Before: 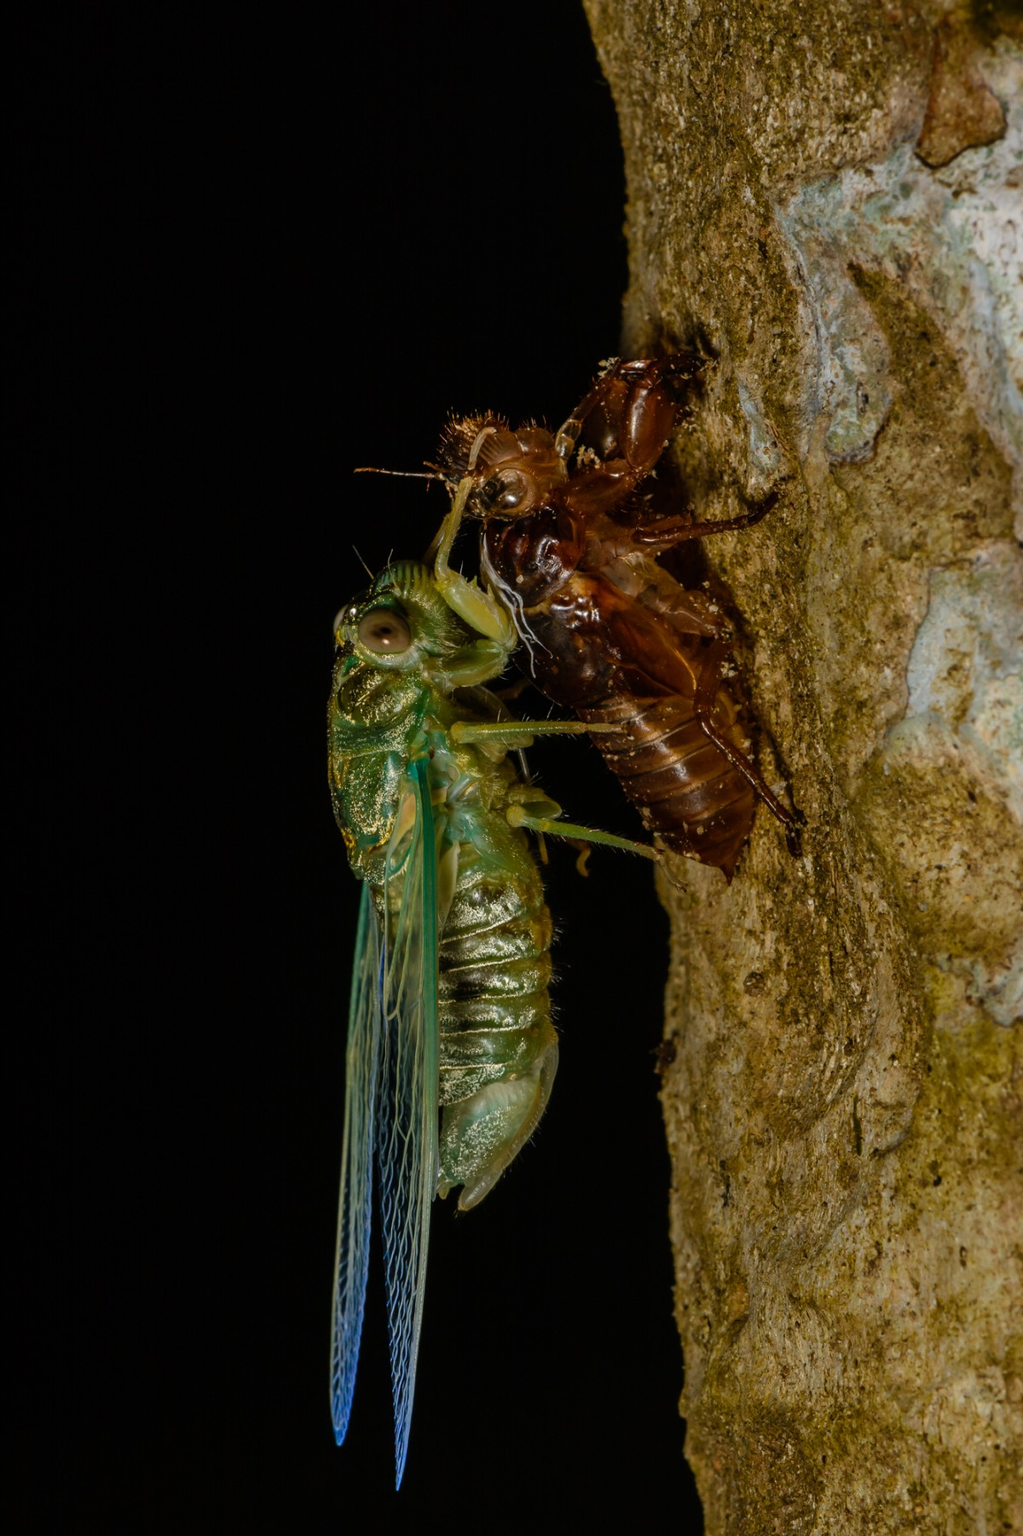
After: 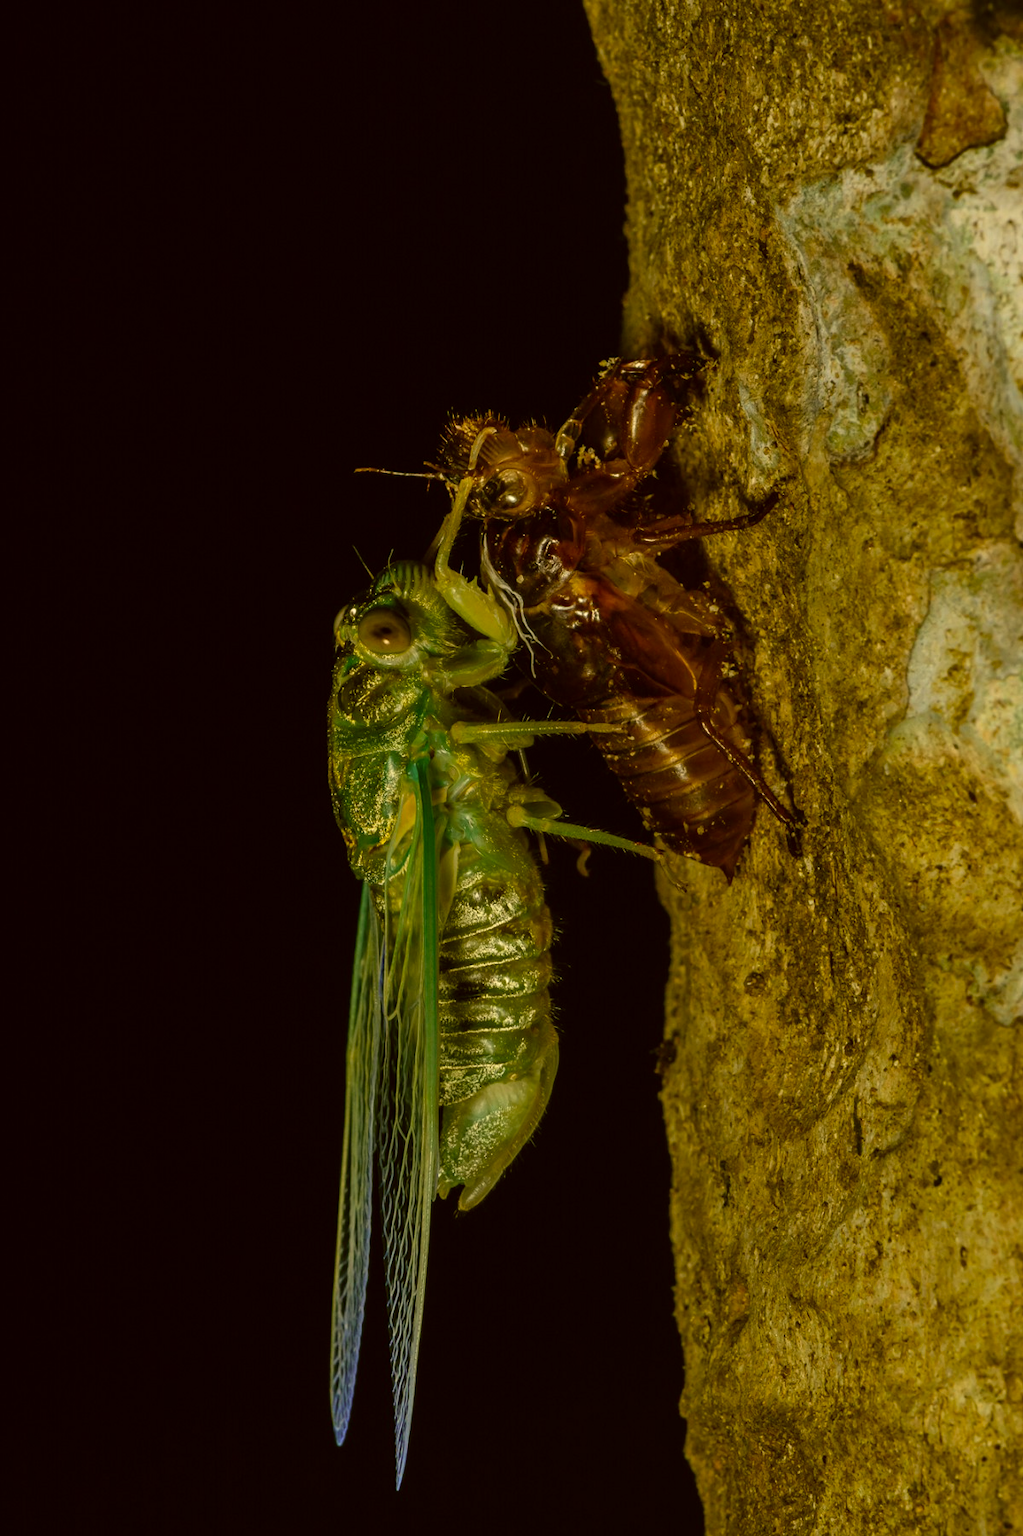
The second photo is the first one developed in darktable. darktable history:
color correction: highlights a* 0.162, highlights b* 29.53, shadows a* -0.162, shadows b* 21.09
